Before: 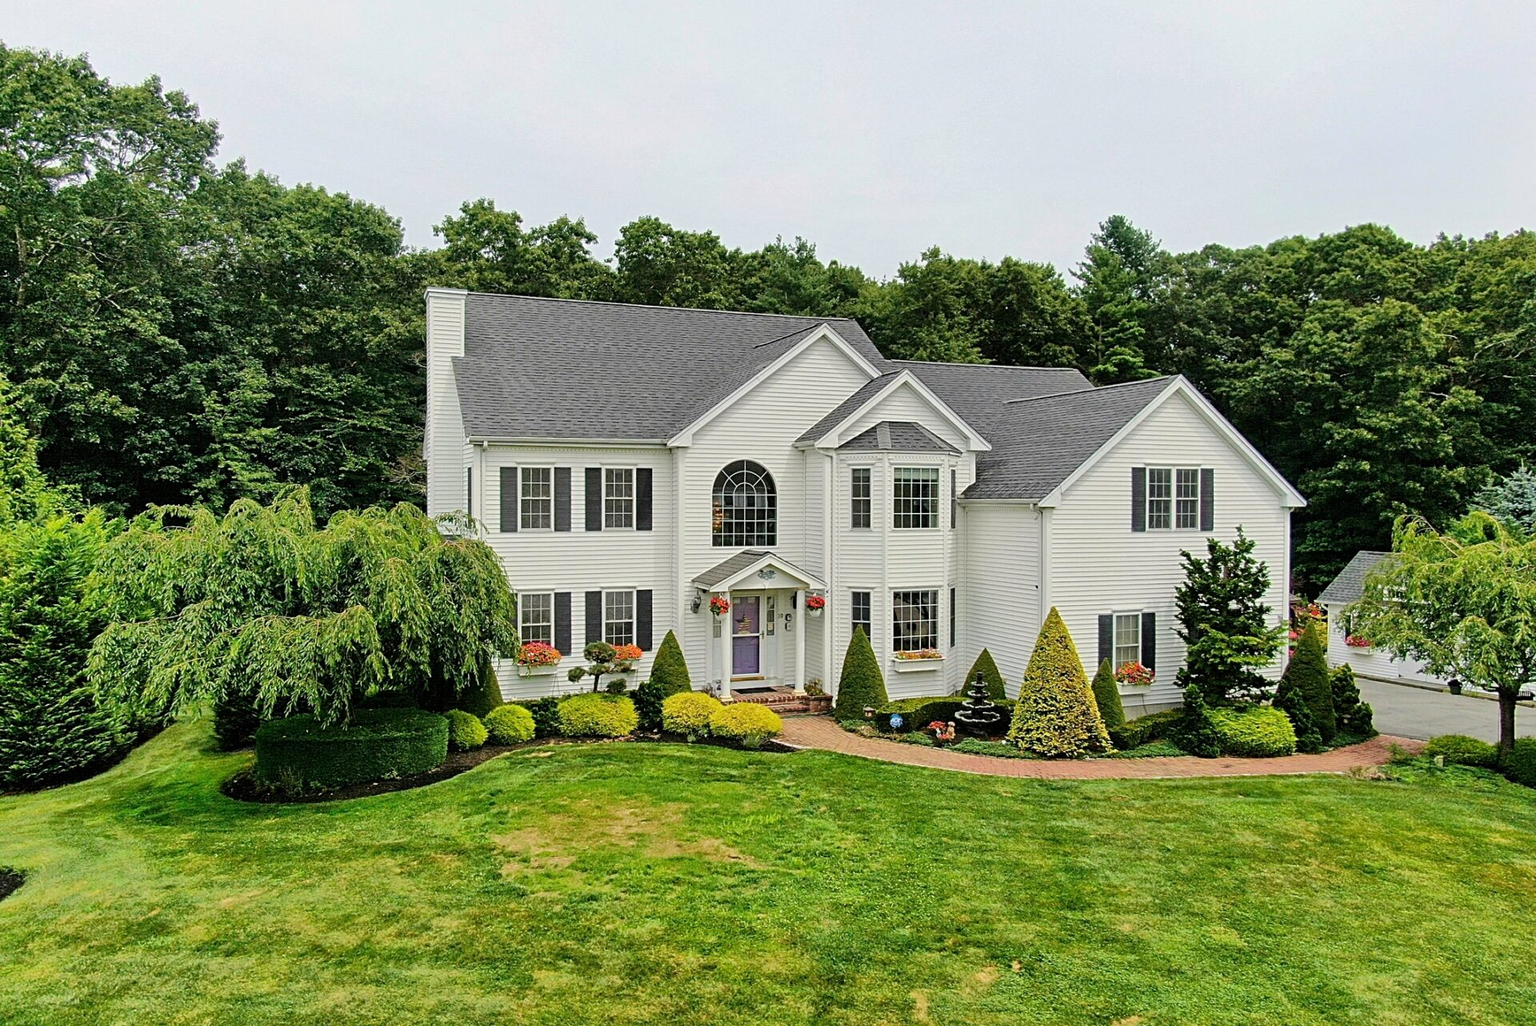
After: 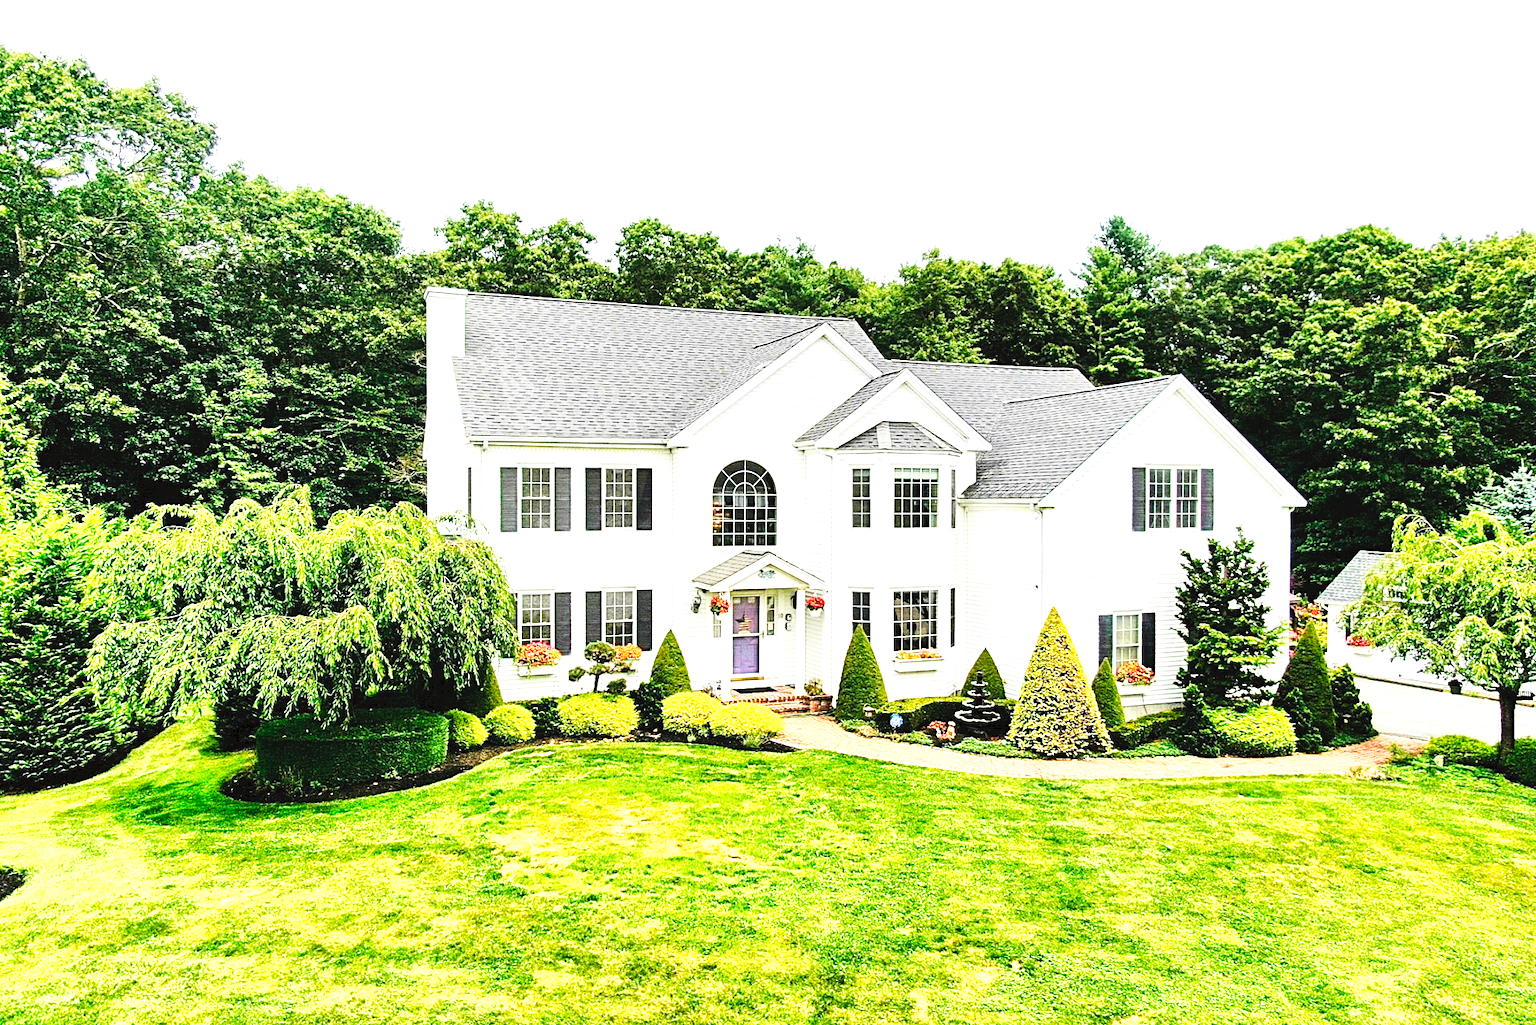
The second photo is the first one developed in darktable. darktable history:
exposure: exposure 1.5 EV, compensate highlight preservation false
tone curve: curves: ch0 [(0, 0) (0.003, 0.047) (0.011, 0.047) (0.025, 0.049) (0.044, 0.051) (0.069, 0.055) (0.1, 0.066) (0.136, 0.089) (0.177, 0.12) (0.224, 0.155) (0.277, 0.205) (0.335, 0.281) (0.399, 0.37) (0.468, 0.47) (0.543, 0.574) (0.623, 0.687) (0.709, 0.801) (0.801, 0.89) (0.898, 0.963) (1, 1)], preserve colors none
